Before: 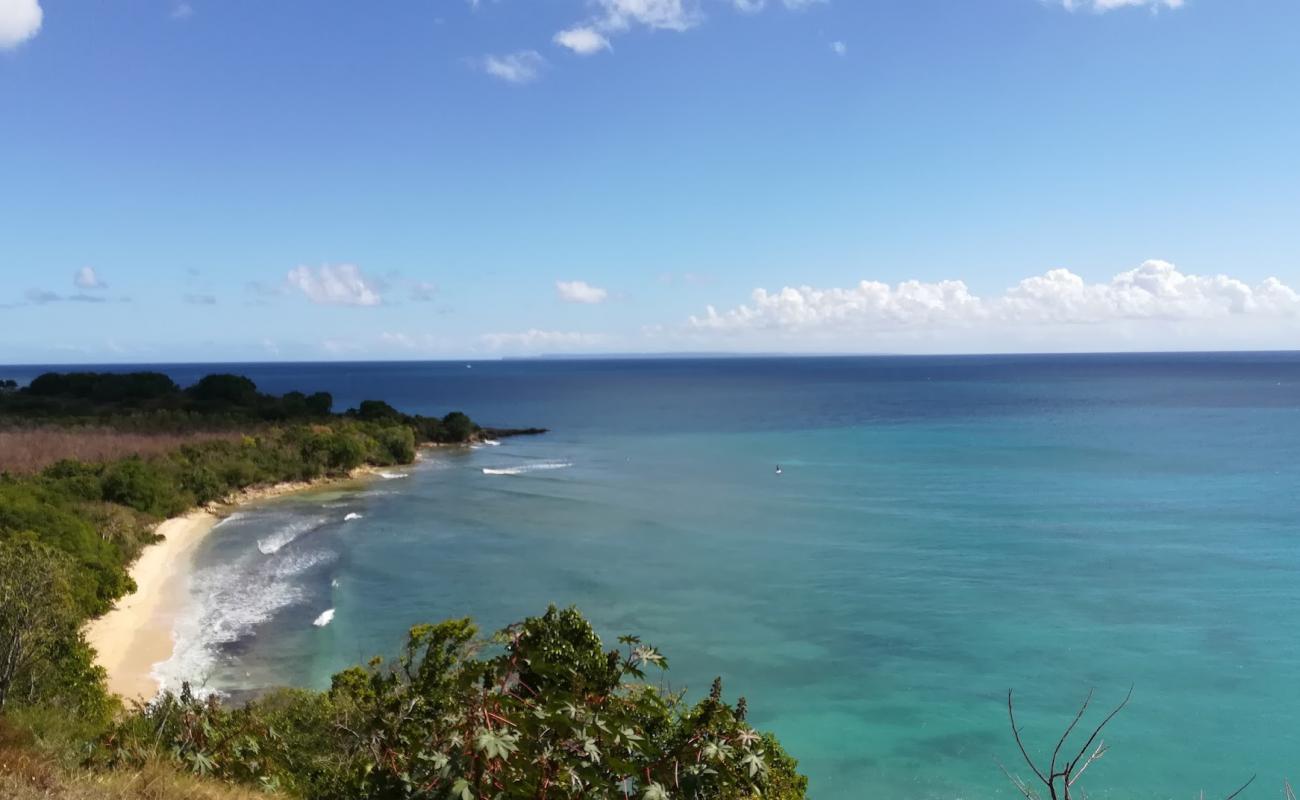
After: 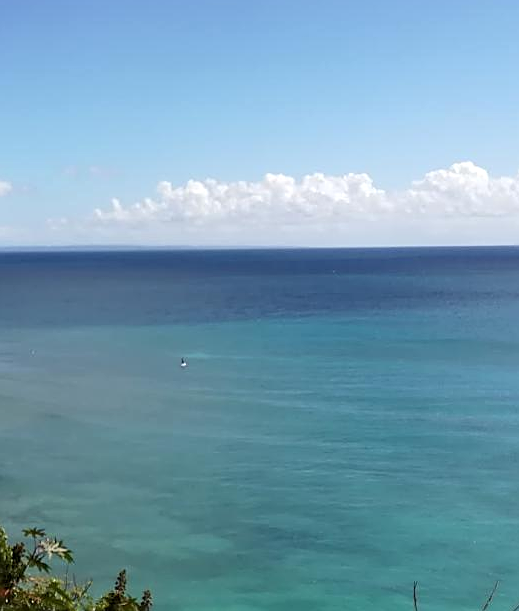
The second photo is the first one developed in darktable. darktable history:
crop: left 45.825%, top 13.412%, right 14.223%, bottom 10.132%
sharpen: on, module defaults
local contrast: highlights 101%, shadows 102%, detail 120%, midtone range 0.2
